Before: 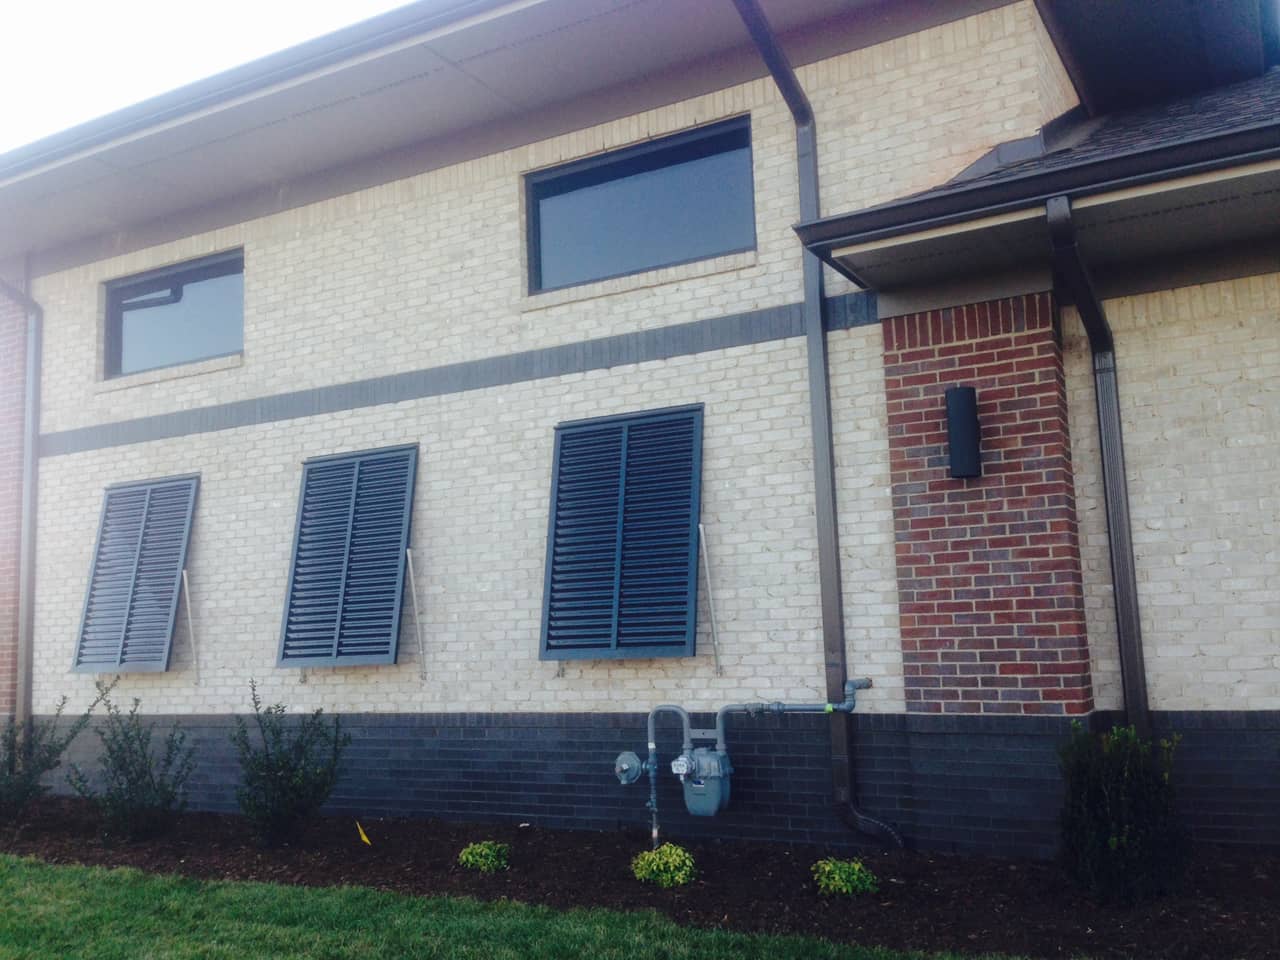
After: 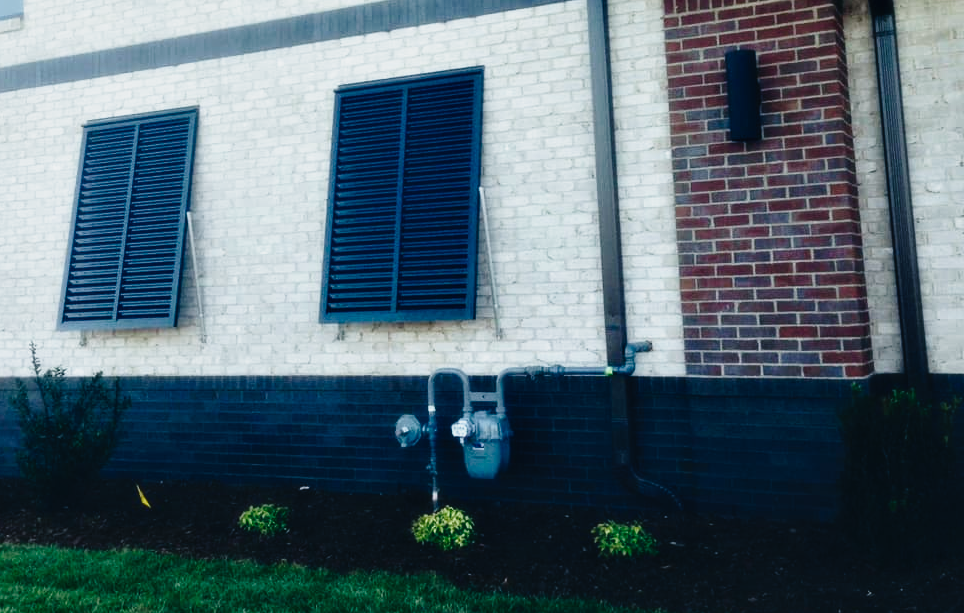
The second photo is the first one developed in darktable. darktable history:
crop and rotate: left 17.212%, top 35.14%, right 7.45%, bottom 0.941%
color balance rgb: power › luminance -7.692%, power › chroma 1.092%, power › hue 216.68°, perceptual saturation grading › global saturation 20%, perceptual saturation grading › highlights -48.952%, perceptual saturation grading › shadows 24.057%, perceptual brilliance grading › highlights 47.136%, perceptual brilliance grading › mid-tones 21.98%, perceptual brilliance grading › shadows -6.368%
exposure: black level correction -0.016, exposure -1.121 EV, compensate exposure bias true, compensate highlight preservation false
base curve: curves: ch0 [(0, 0) (0.088, 0.125) (0.176, 0.251) (0.354, 0.501) (0.613, 0.749) (1, 0.877)], preserve colors none
tone curve: curves: ch0 [(0, 0) (0.003, 0.001) (0.011, 0.004) (0.025, 0.013) (0.044, 0.022) (0.069, 0.035) (0.1, 0.053) (0.136, 0.088) (0.177, 0.149) (0.224, 0.213) (0.277, 0.293) (0.335, 0.381) (0.399, 0.463) (0.468, 0.546) (0.543, 0.616) (0.623, 0.693) (0.709, 0.766) (0.801, 0.843) (0.898, 0.921) (1, 1)], preserve colors none
contrast equalizer: octaves 7, y [[0.514, 0.573, 0.581, 0.508, 0.5, 0.5], [0.5 ×6], [0.5 ×6], [0 ×6], [0 ×6]]
